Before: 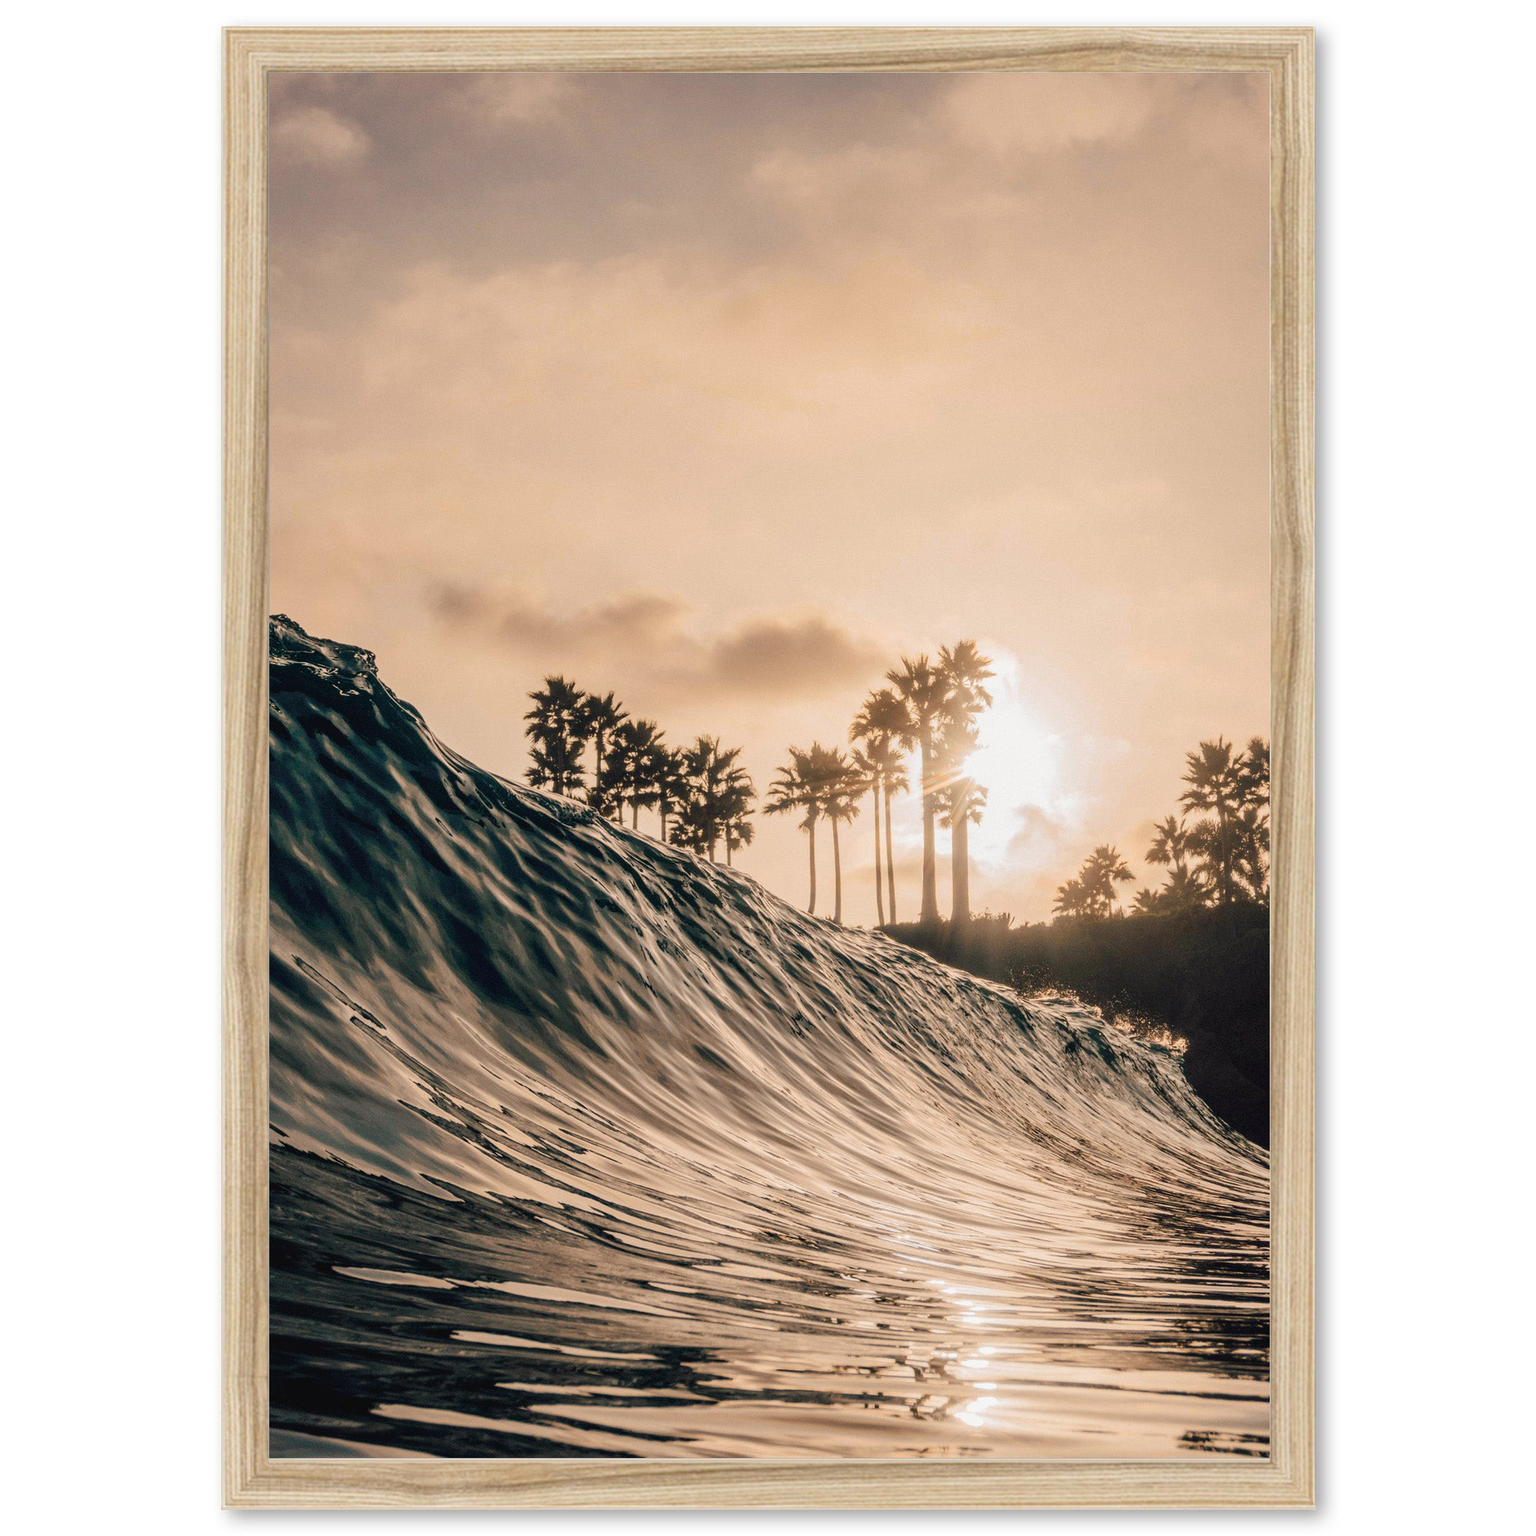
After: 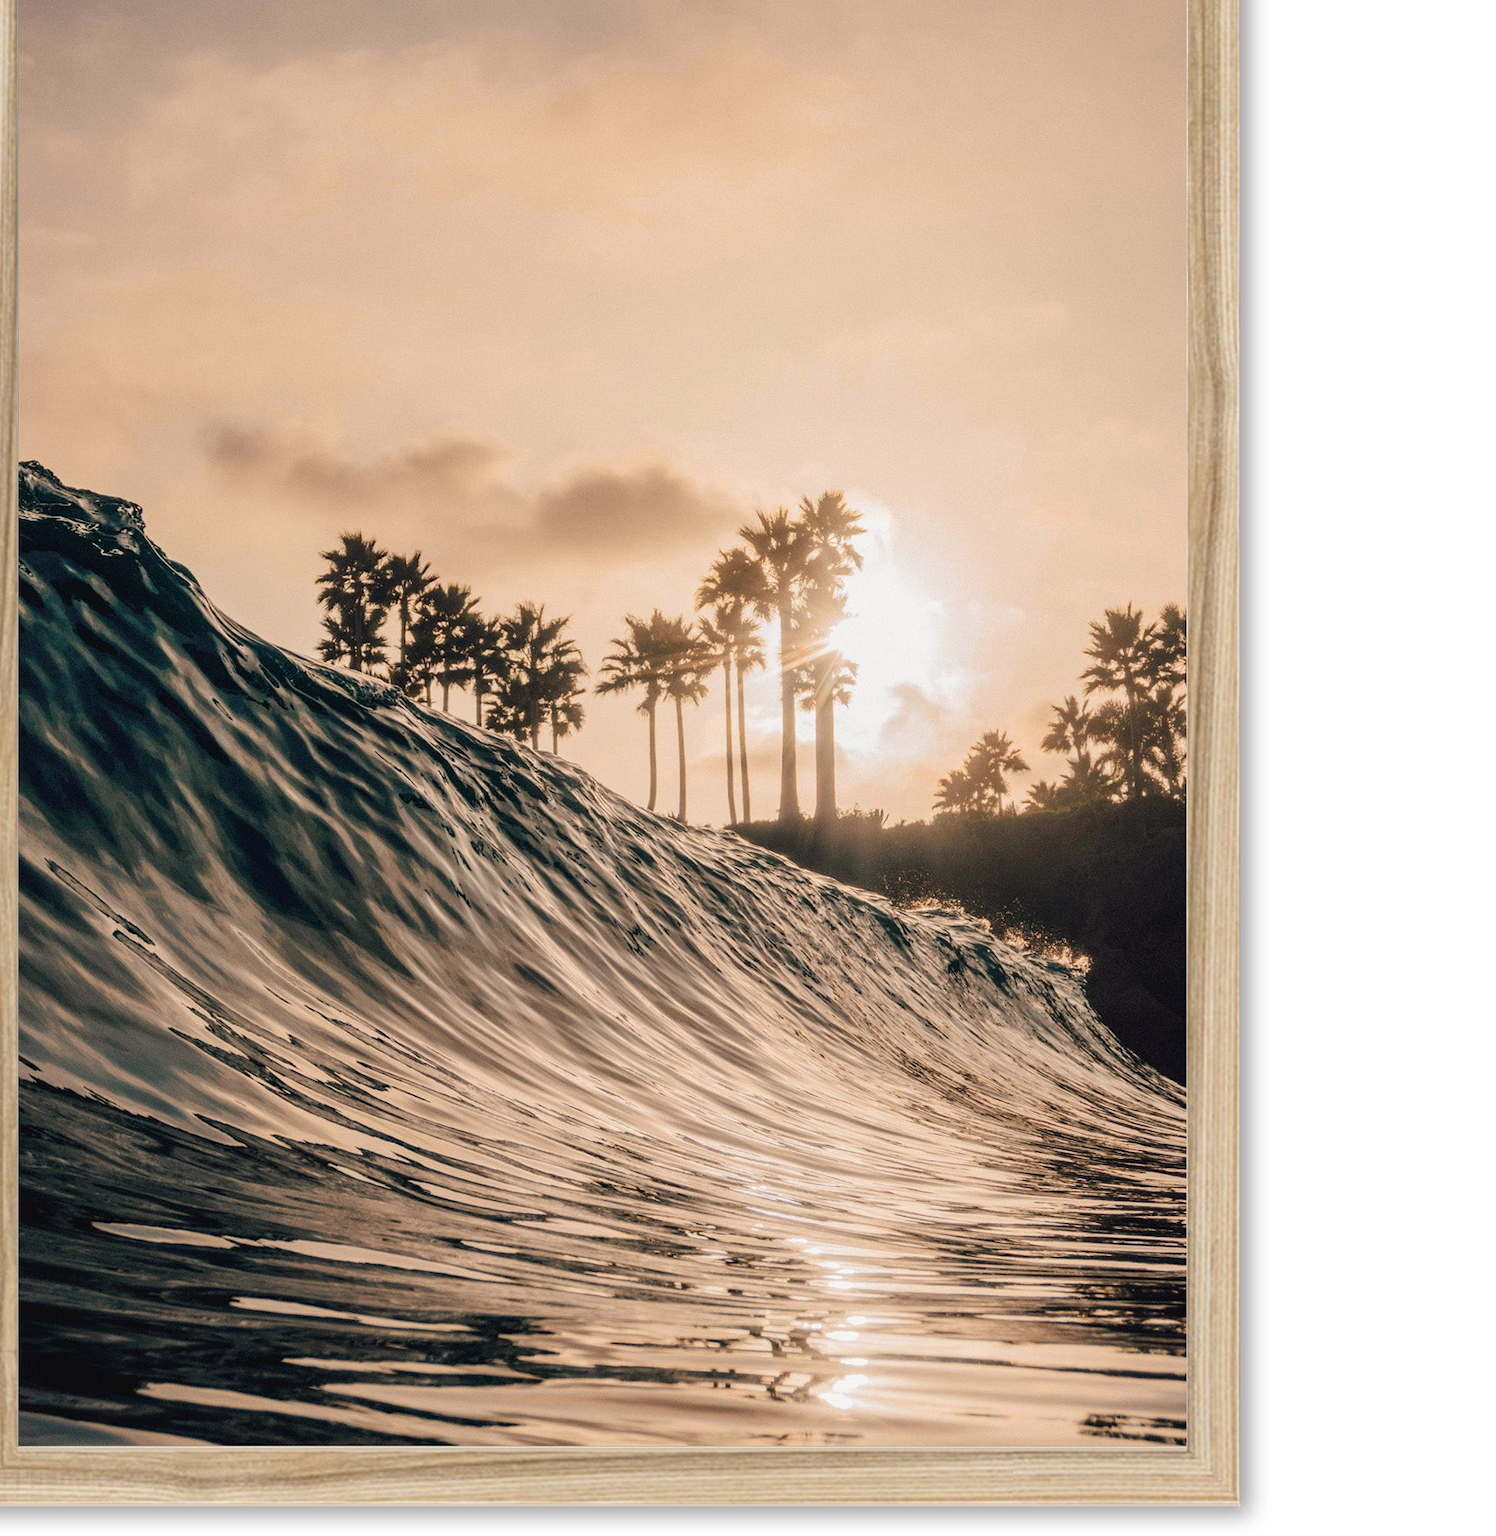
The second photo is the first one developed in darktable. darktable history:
crop: left 16.533%, top 14.335%
